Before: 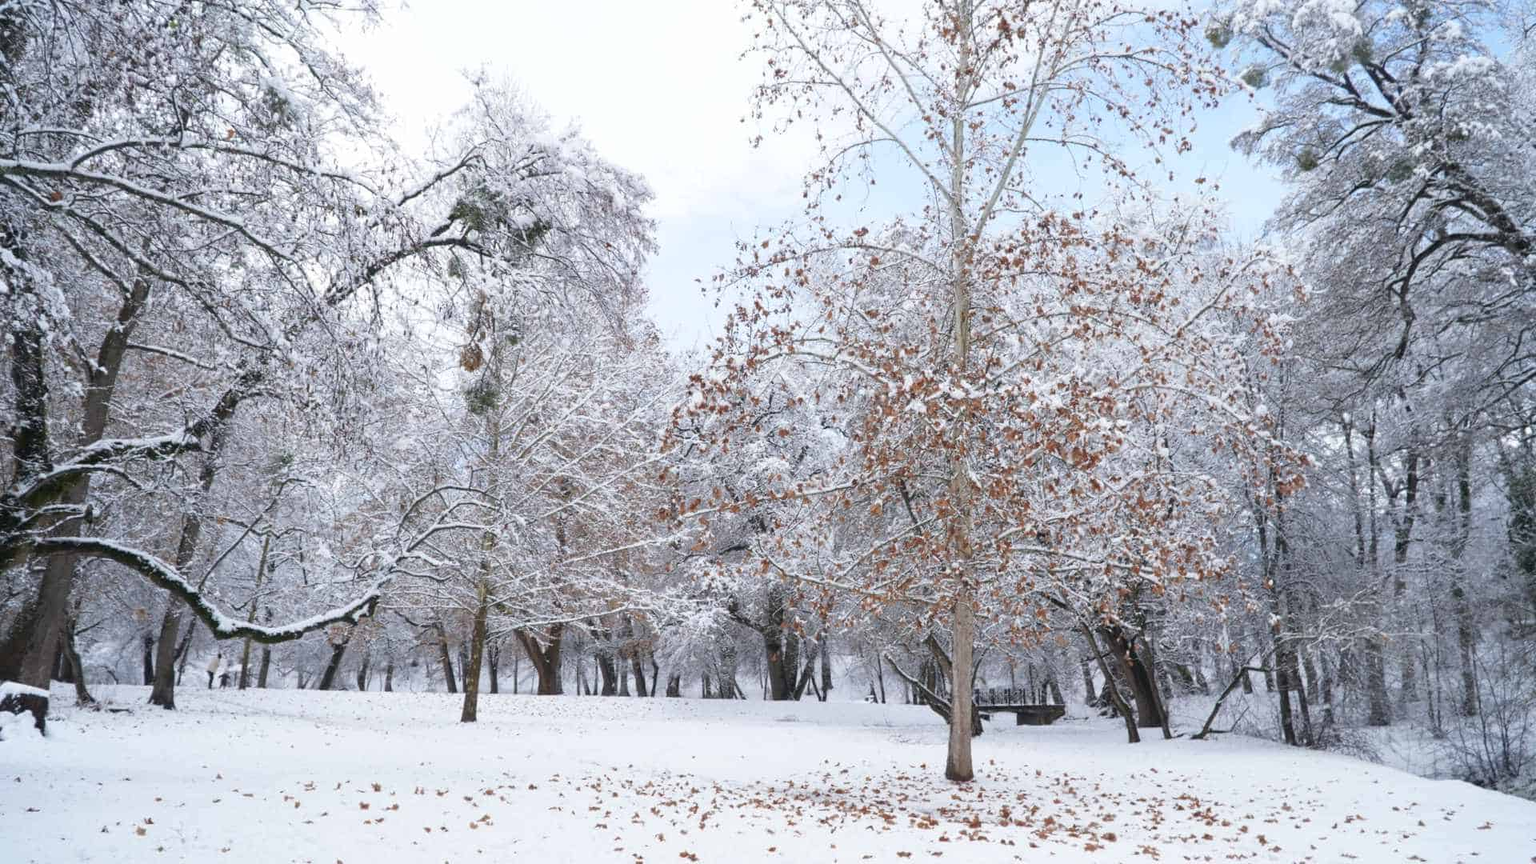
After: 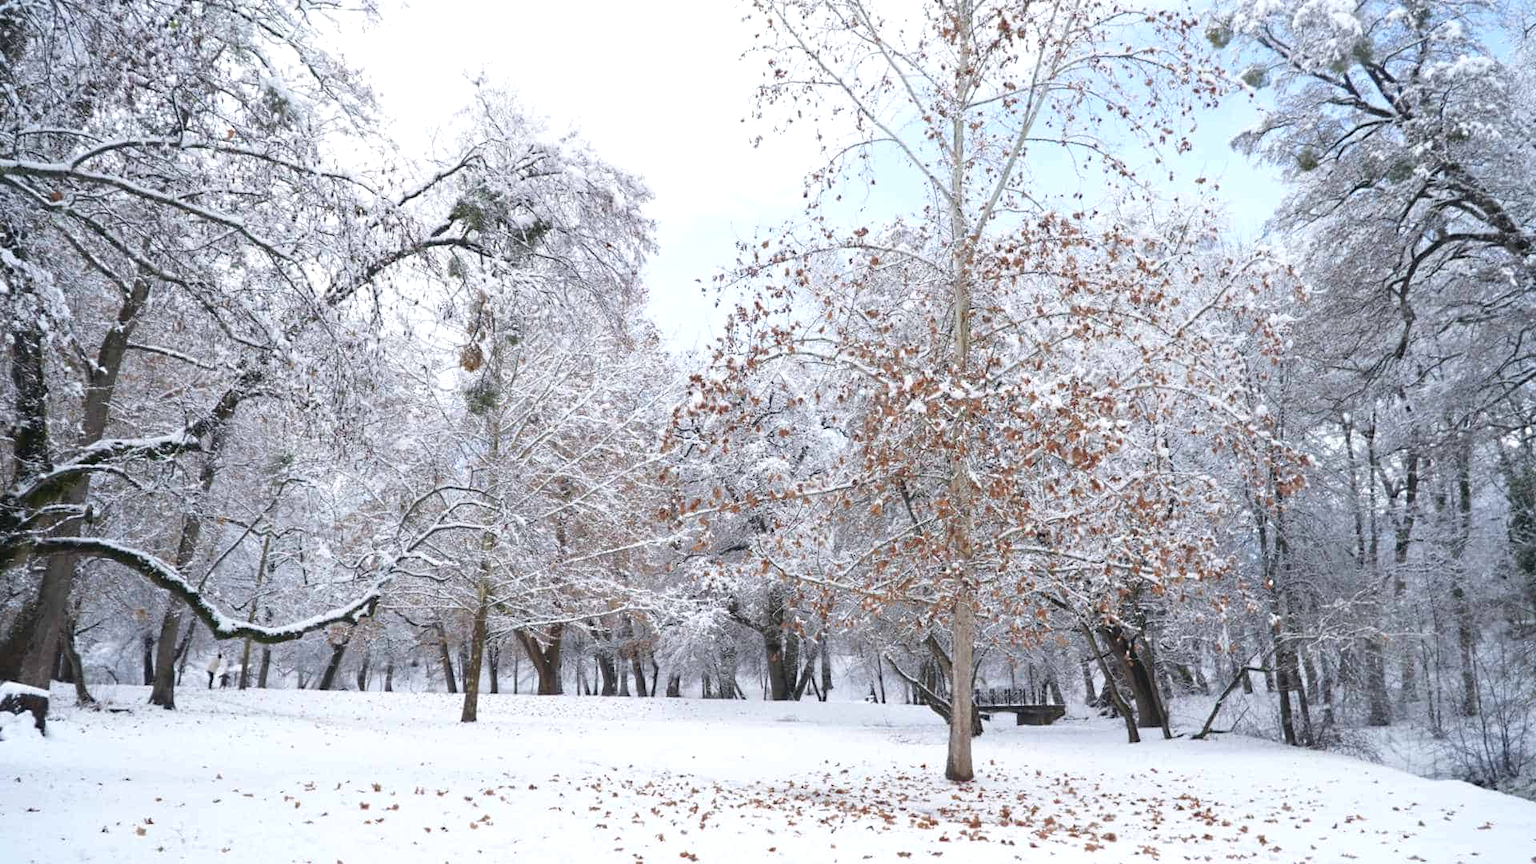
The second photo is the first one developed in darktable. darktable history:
sharpen: radius 5.325, amount 0.312, threshold 26.433
exposure: exposure 0.197 EV, compensate highlight preservation false
